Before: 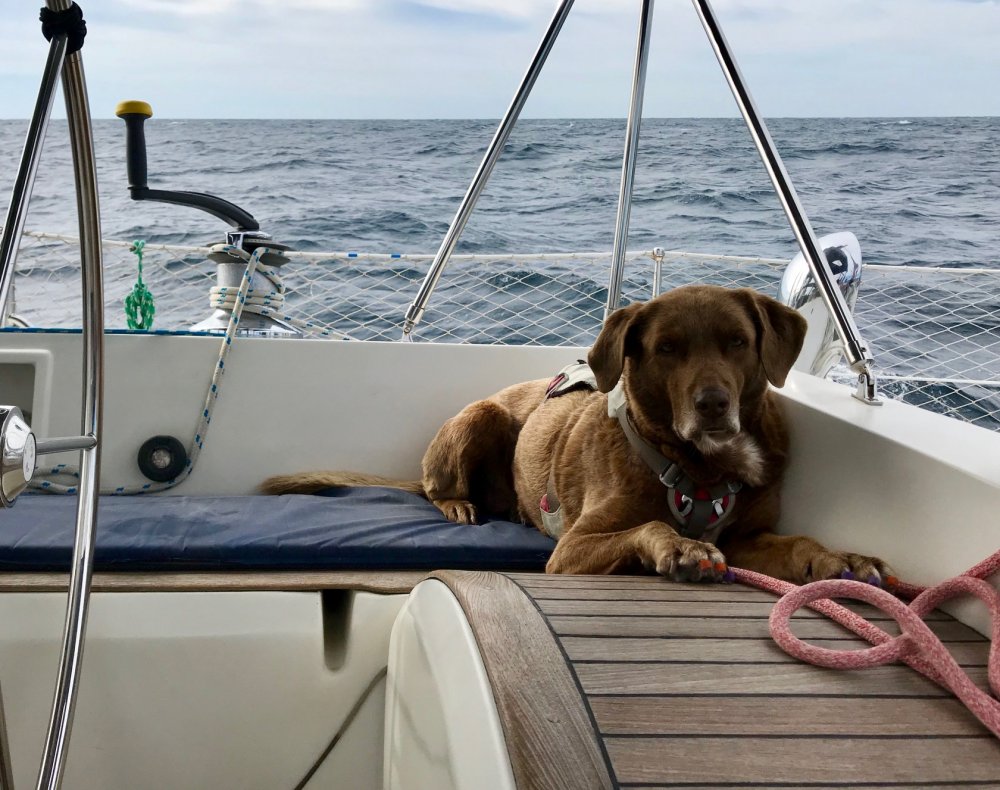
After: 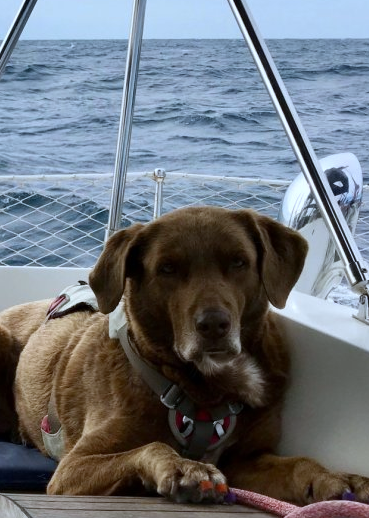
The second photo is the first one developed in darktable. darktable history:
crop and rotate: left 49.936%, top 10.094%, right 13.136%, bottom 24.256%
white balance: red 0.924, blue 1.095
